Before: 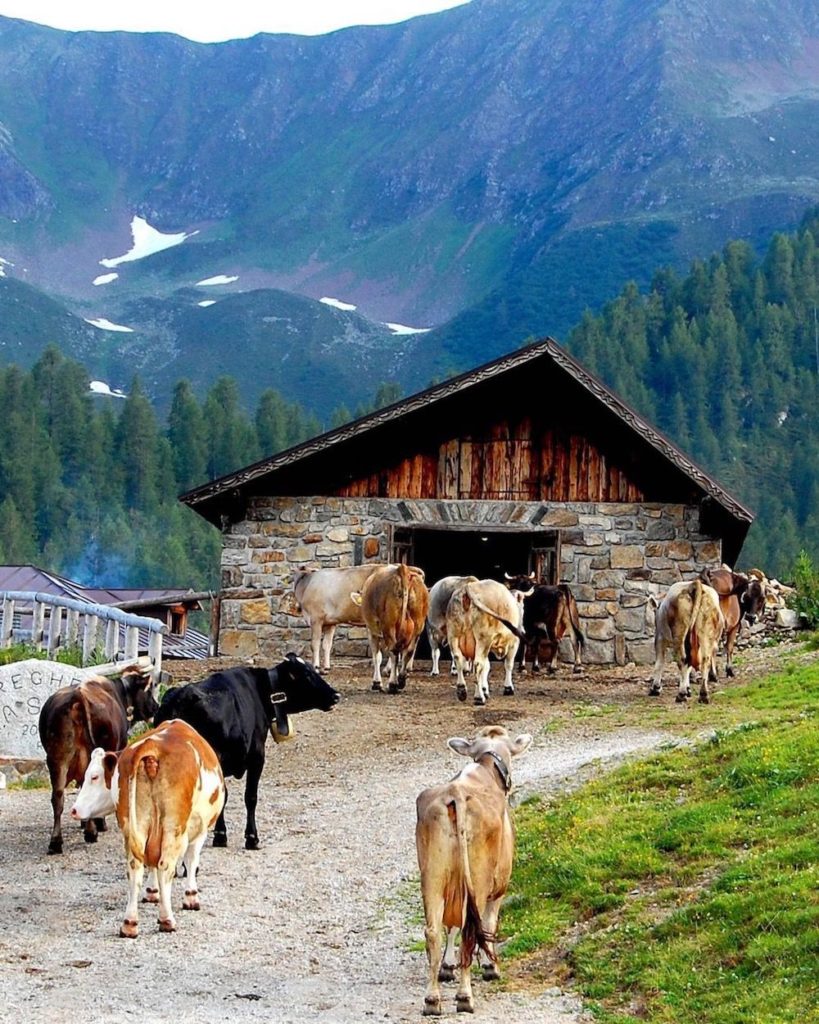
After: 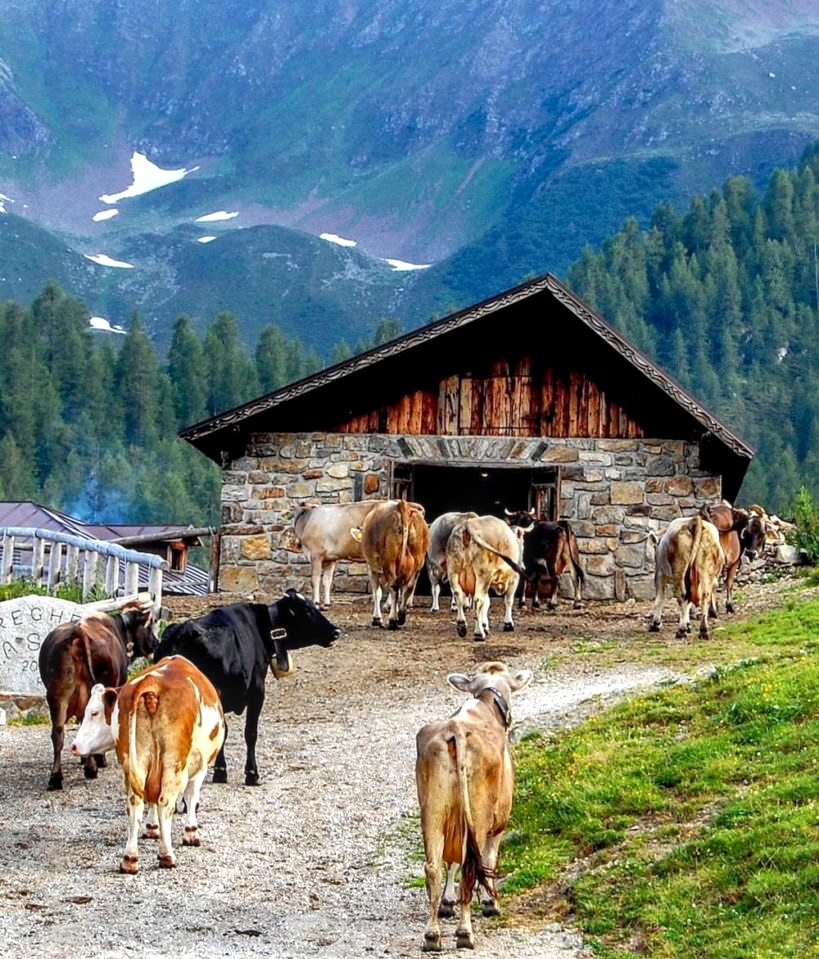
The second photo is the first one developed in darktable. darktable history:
shadows and highlights: soften with gaussian
exposure: exposure 0.196 EV, compensate highlight preservation false
crop and rotate: top 6.305%
local contrast: on, module defaults
